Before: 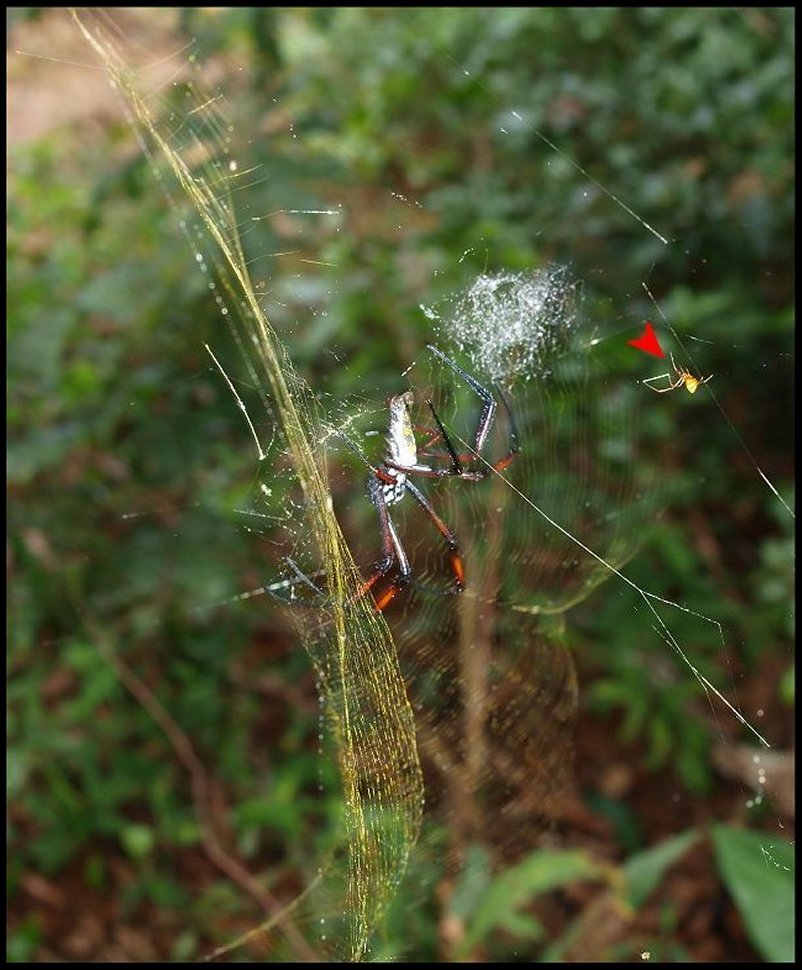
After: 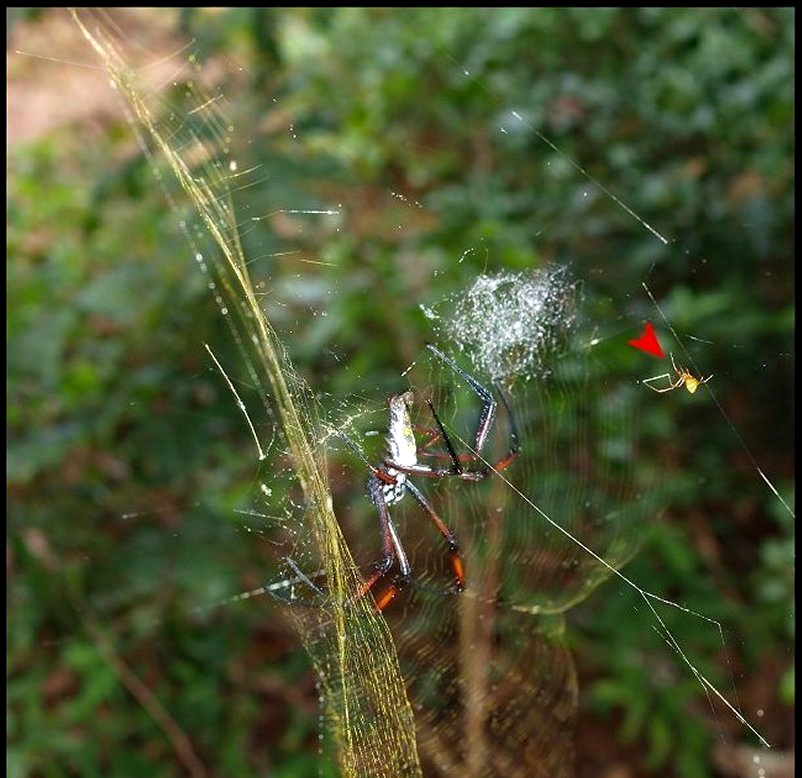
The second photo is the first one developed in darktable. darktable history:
haze removal: compatibility mode true, adaptive false
crop: bottom 19.717%
